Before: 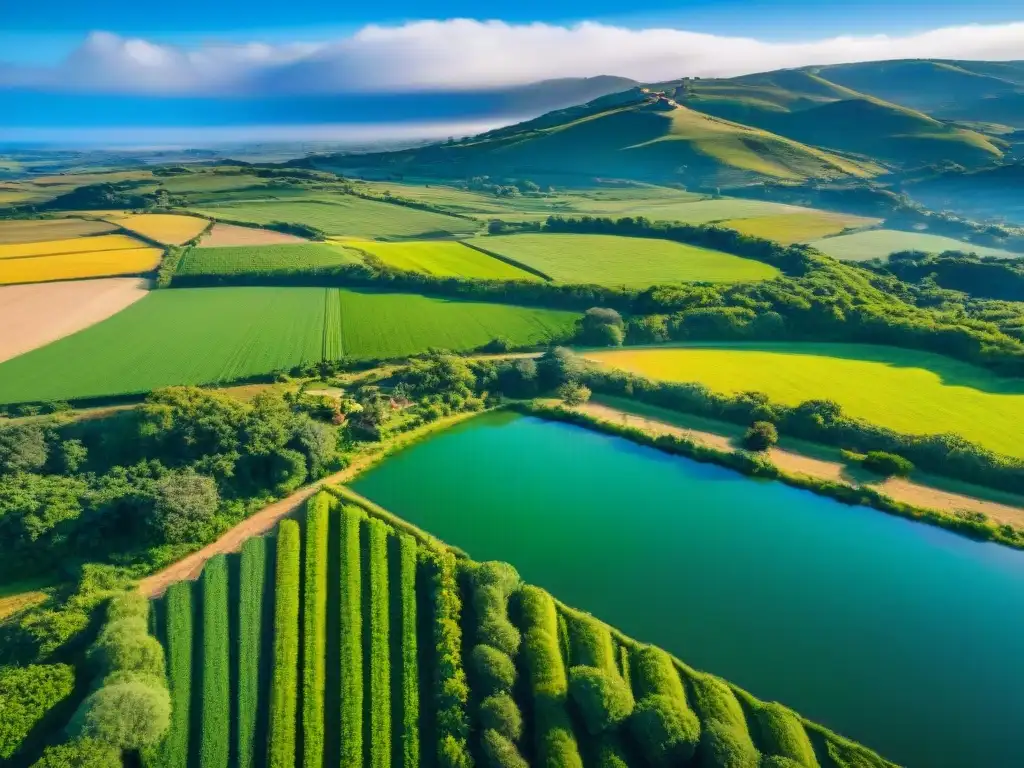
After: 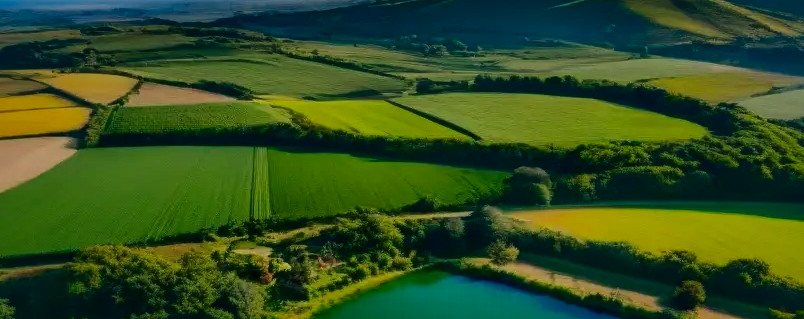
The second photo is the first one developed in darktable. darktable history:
crop: left 7.036%, top 18.398%, right 14.379%, bottom 40.043%
contrast brightness saturation: contrast 0.12, brightness -0.12, saturation 0.2
local contrast: mode bilateral grid, contrast 25, coarseness 60, detail 151%, midtone range 0.2
exposure: black level correction -0.016, exposure -1.018 EV, compensate highlight preservation false
